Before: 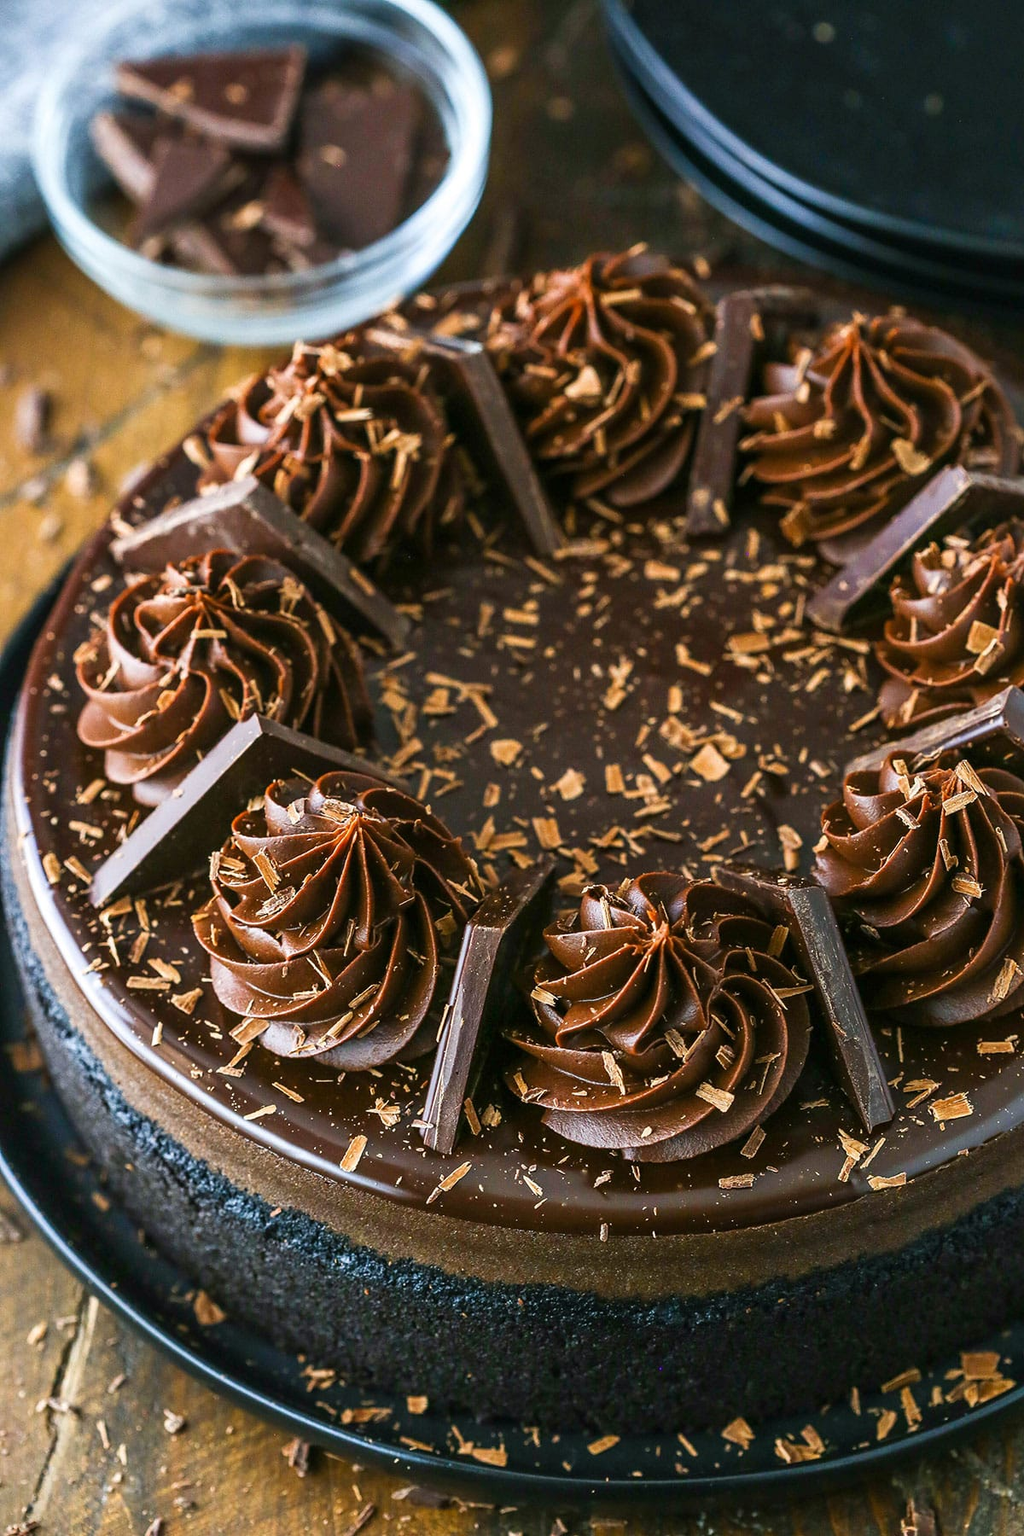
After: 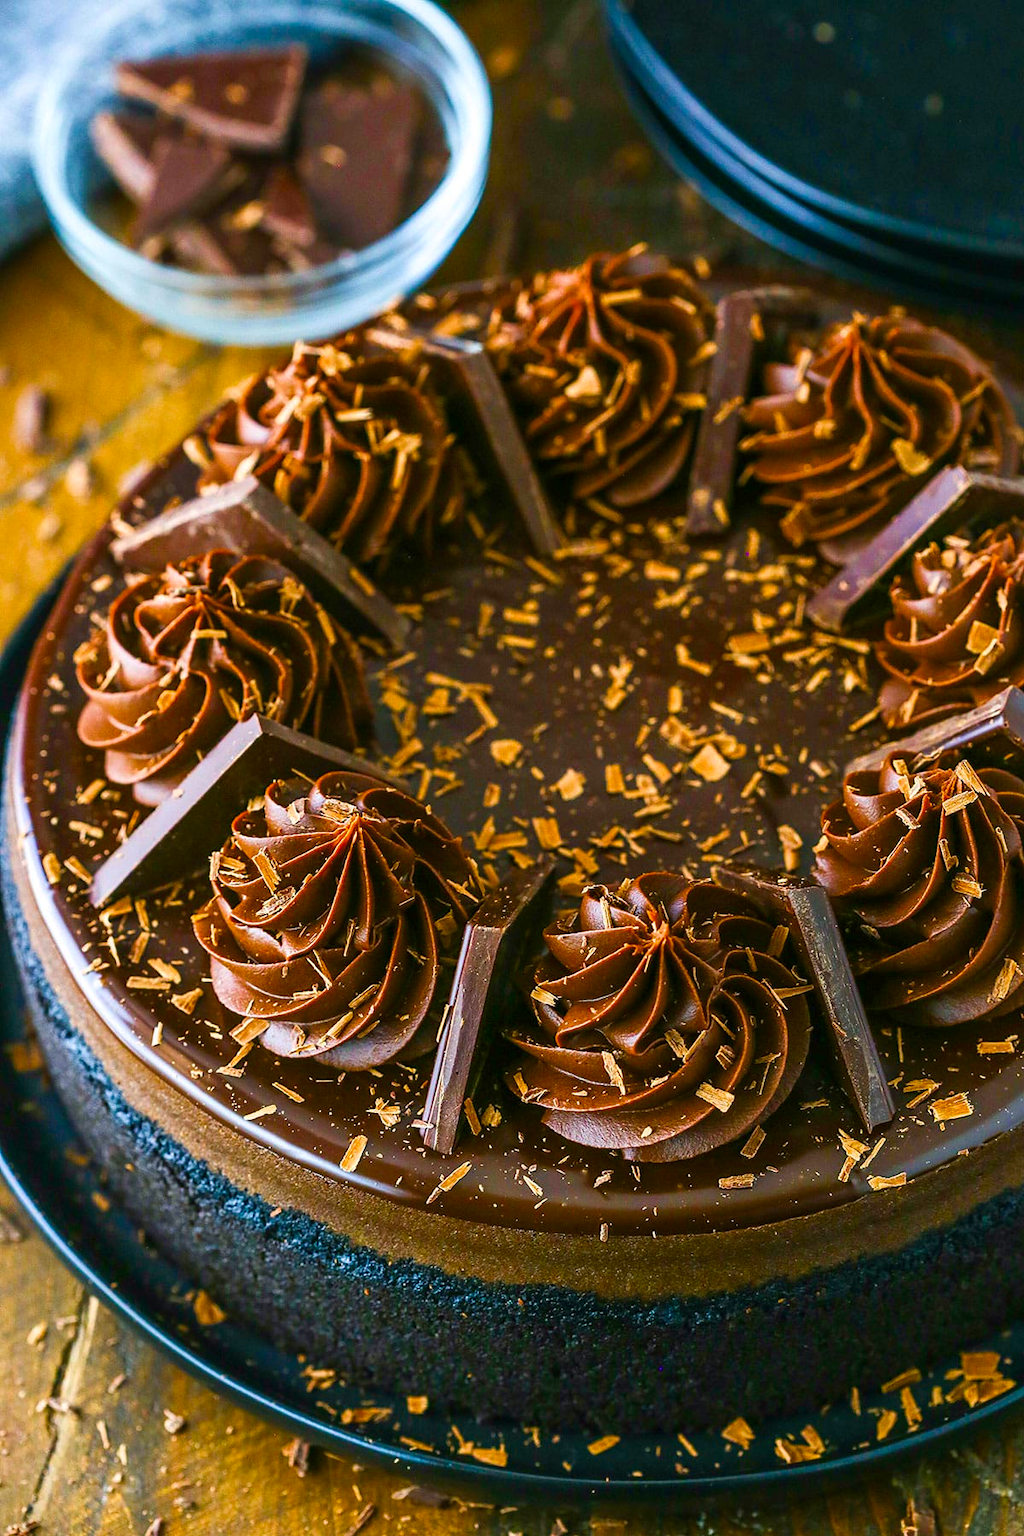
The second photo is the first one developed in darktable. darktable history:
velvia: strength 51.68%, mid-tones bias 0.507
